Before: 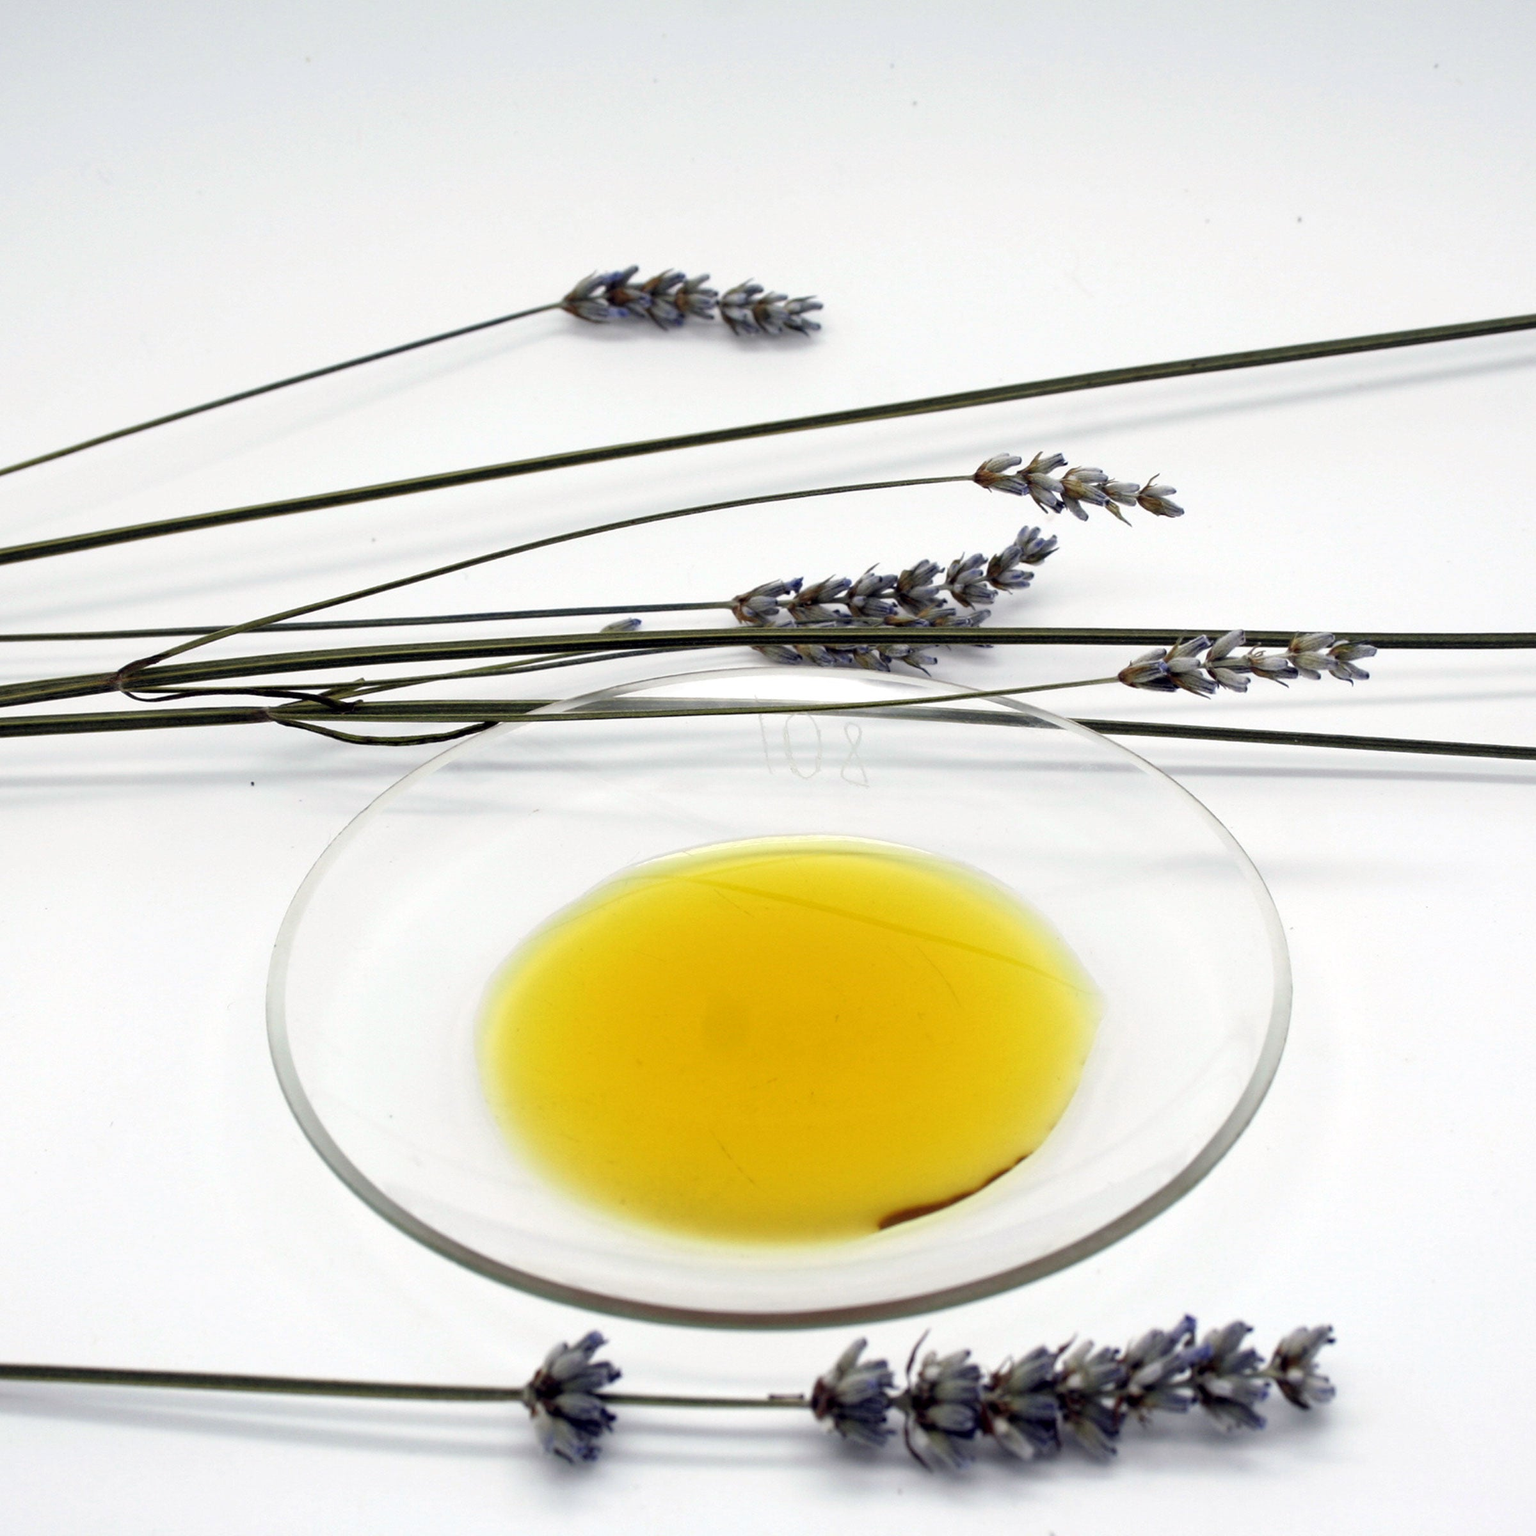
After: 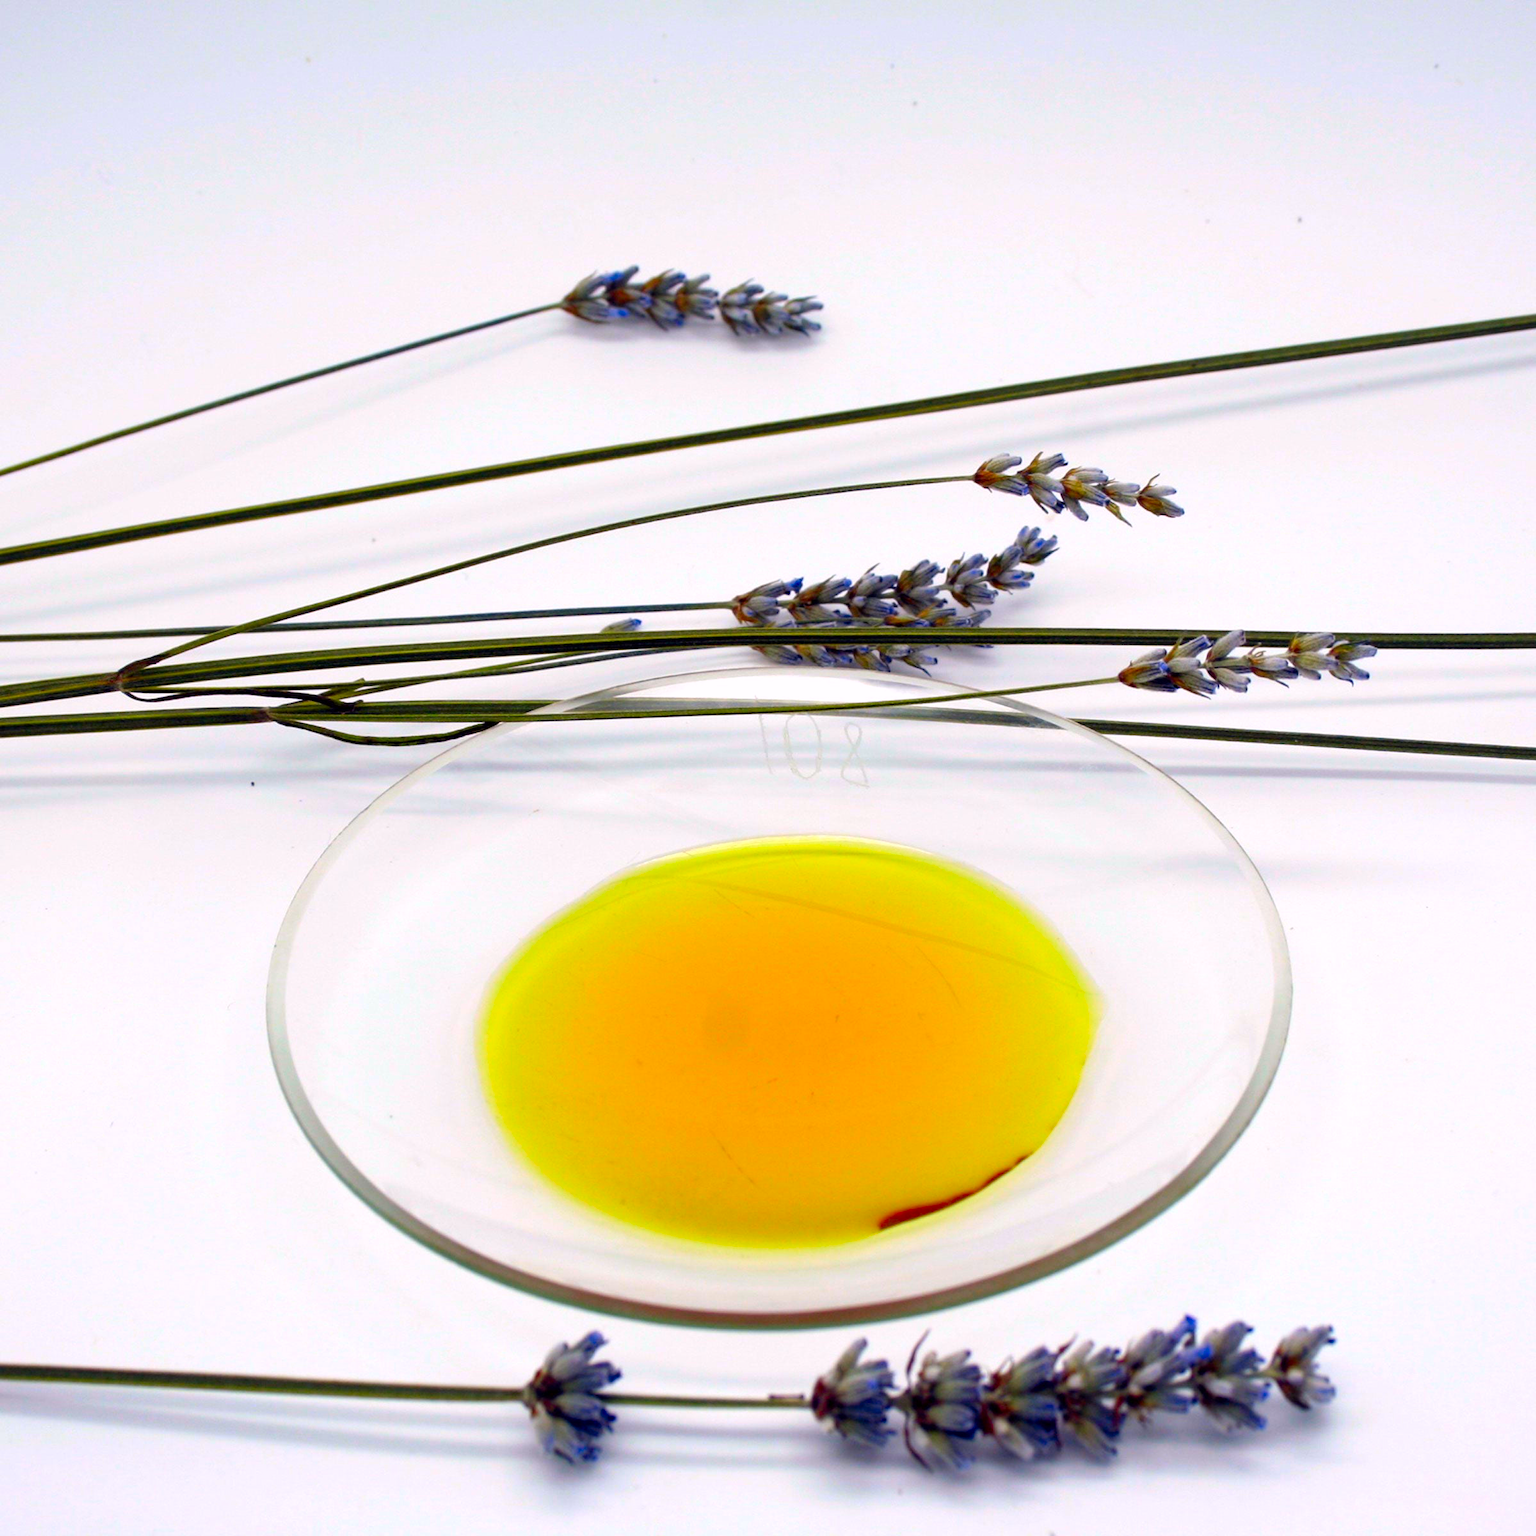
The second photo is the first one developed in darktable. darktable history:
color correction: highlights a* 1.59, highlights b* -1.7, saturation 2.48
